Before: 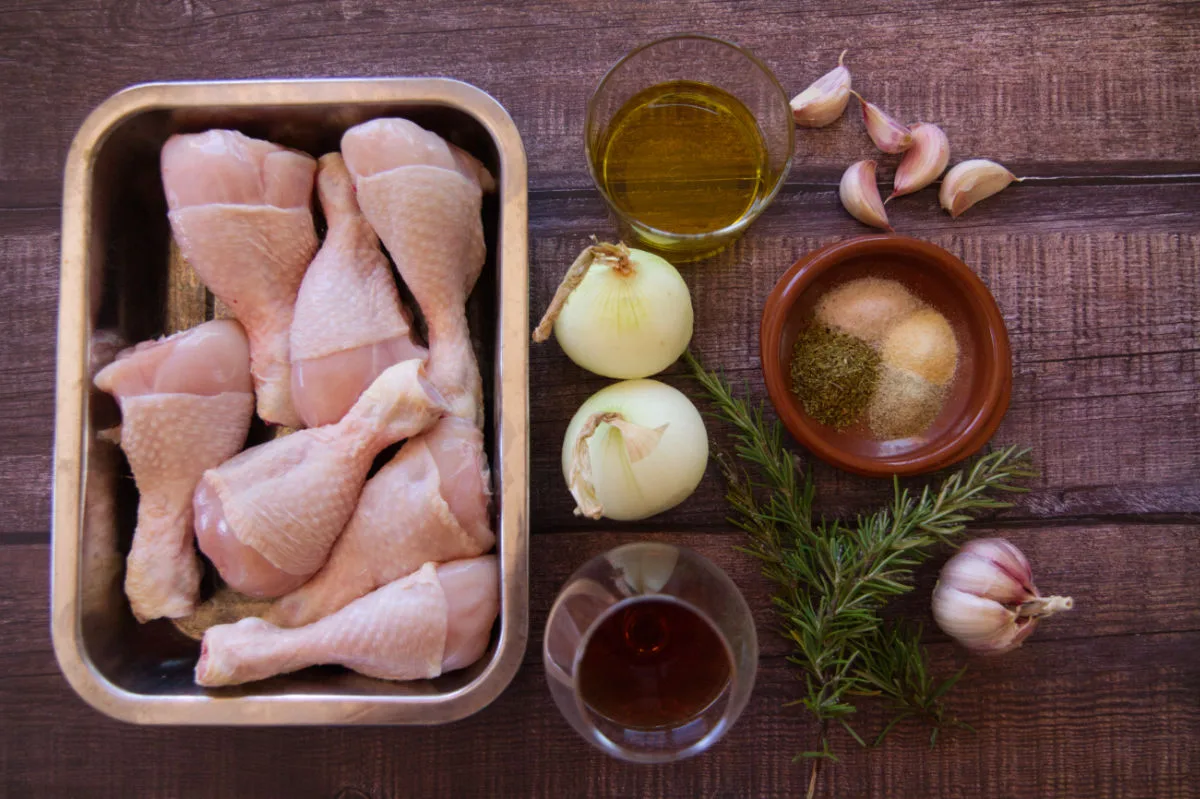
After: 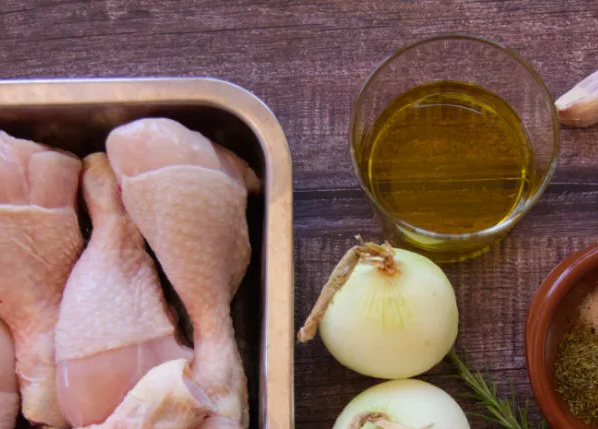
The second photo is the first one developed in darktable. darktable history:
crop: left 19.636%, right 30.474%, bottom 46.291%
